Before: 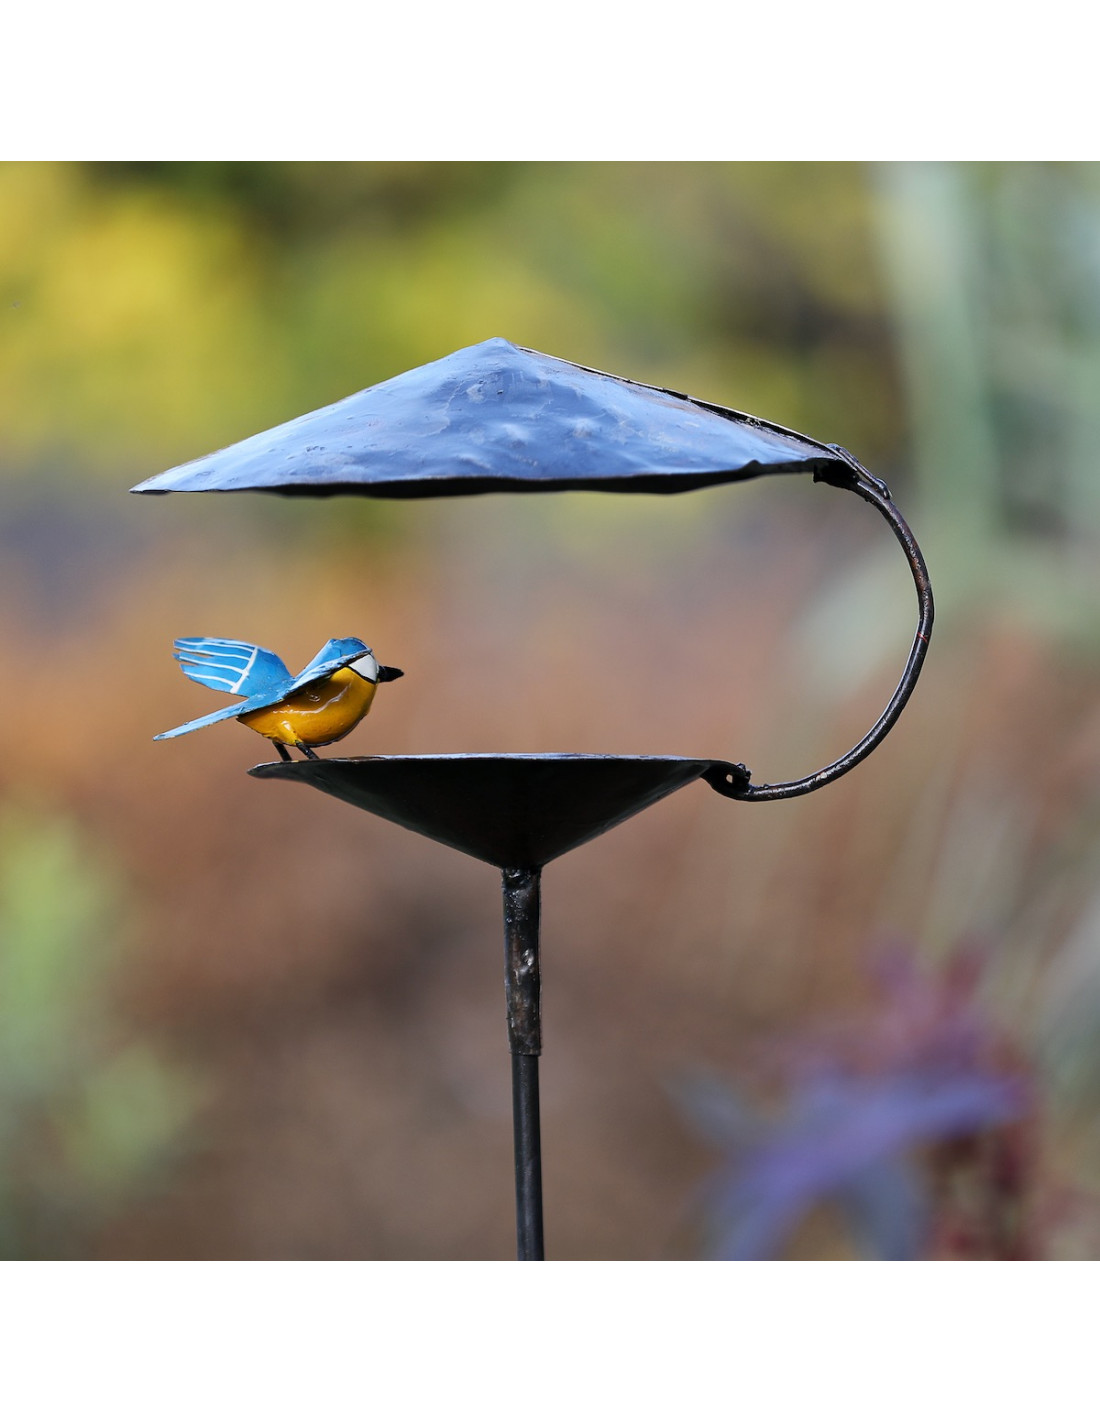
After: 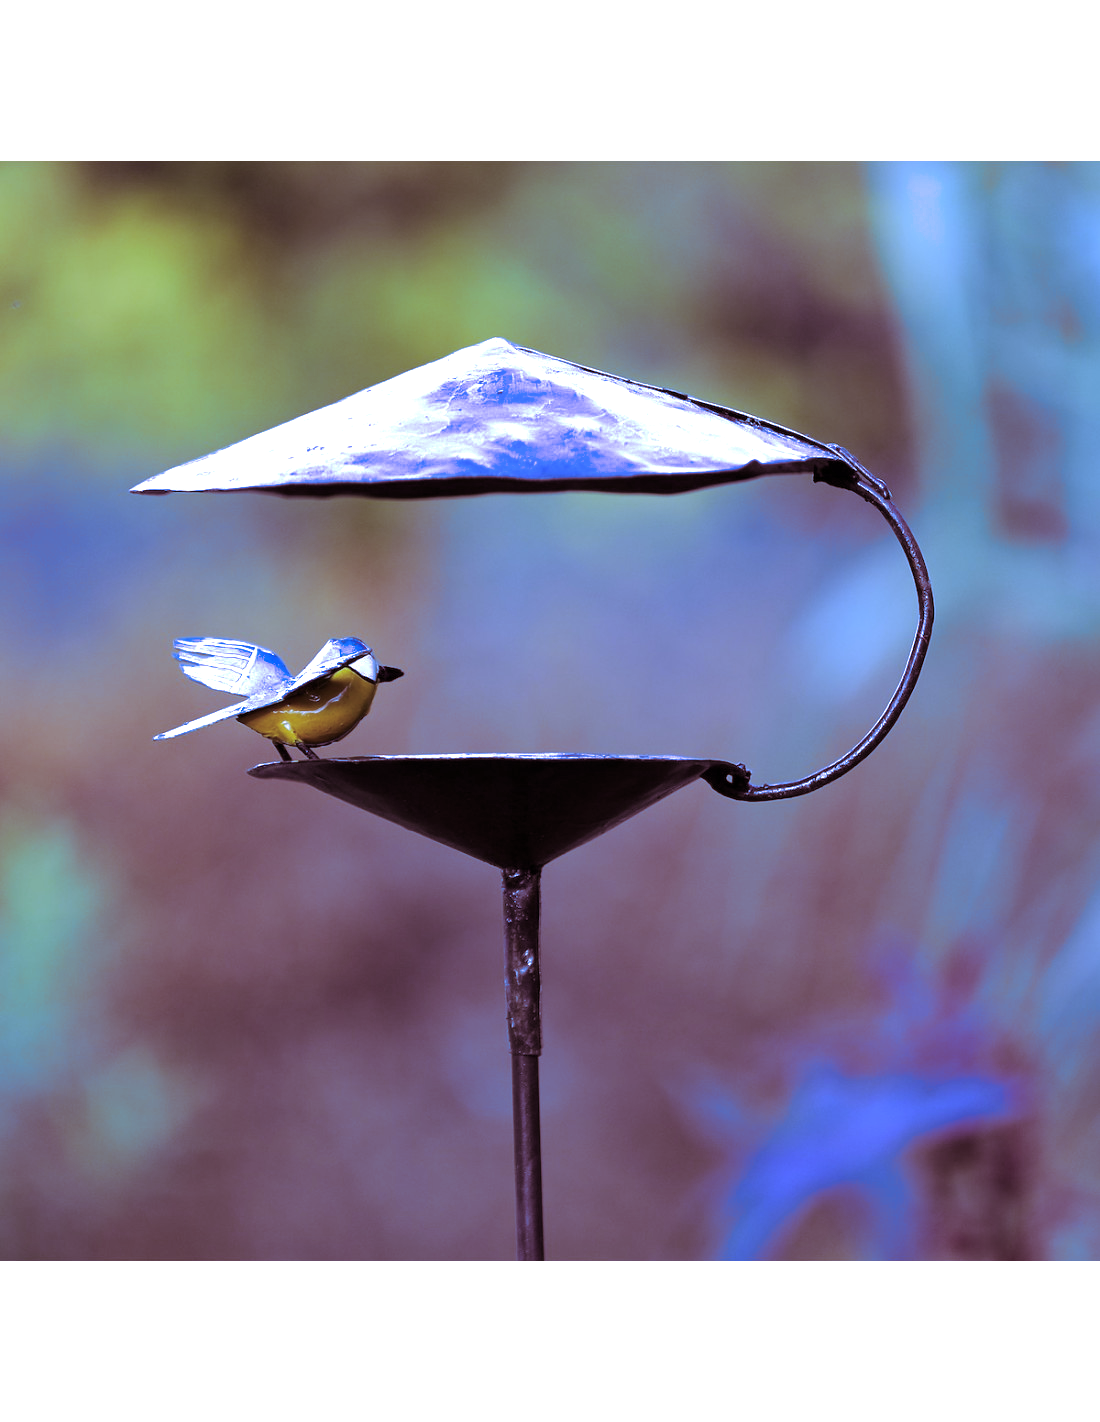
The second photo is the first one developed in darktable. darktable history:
white balance: red 0.766, blue 1.537
split-toning: highlights › hue 298.8°, highlights › saturation 0.73, compress 41.76%
